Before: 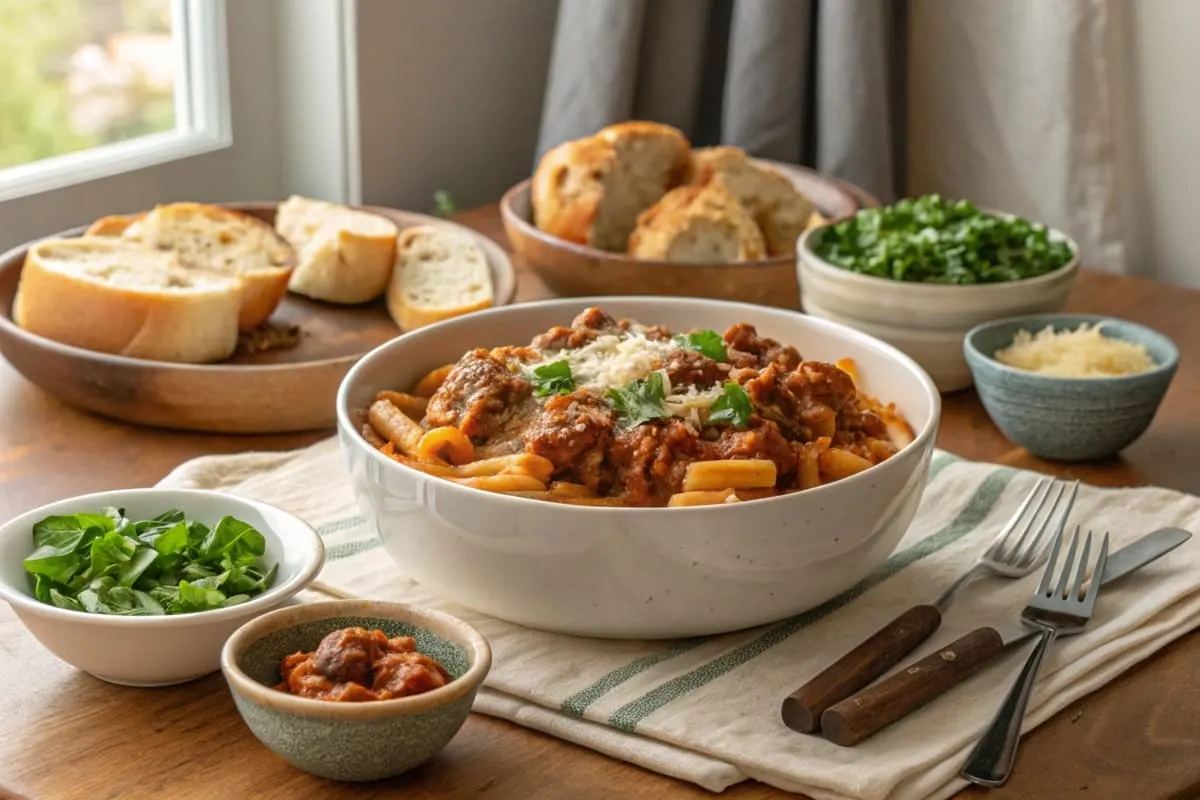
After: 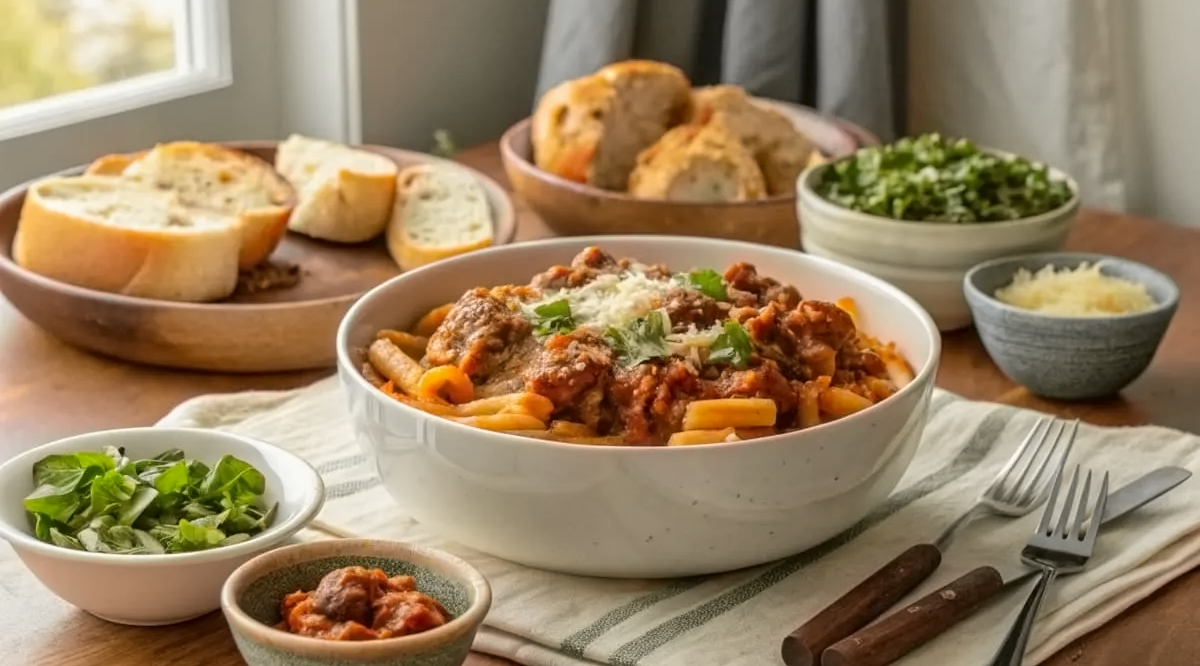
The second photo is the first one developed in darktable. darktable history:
crop: top 7.625%, bottom 8.027%
tone curve: curves: ch0 [(0, 0.012) (0.036, 0.035) (0.274, 0.288) (0.504, 0.536) (0.844, 0.84) (1, 0.983)]; ch1 [(0, 0) (0.389, 0.403) (0.462, 0.486) (0.499, 0.498) (0.511, 0.502) (0.536, 0.547) (0.579, 0.578) (0.626, 0.645) (0.749, 0.781) (1, 1)]; ch2 [(0, 0) (0.457, 0.486) (0.5, 0.5) (0.557, 0.561) (0.614, 0.622) (0.704, 0.732) (1, 1)], color space Lab, independent channels, preserve colors none
contrast equalizer: y [[0.5 ×6], [0.5 ×6], [0.5 ×6], [0 ×6], [0, 0.039, 0.251, 0.29, 0.293, 0.292]]
